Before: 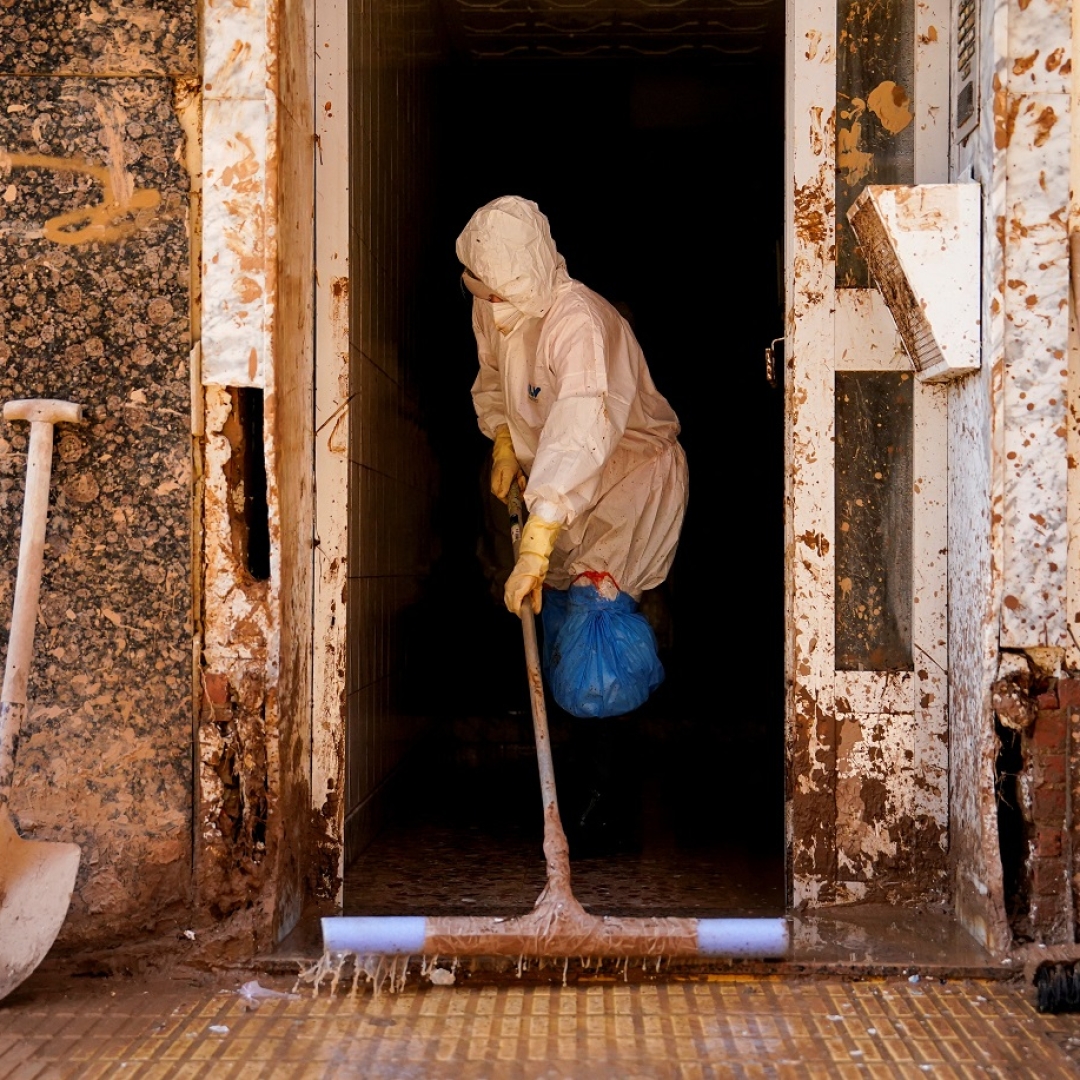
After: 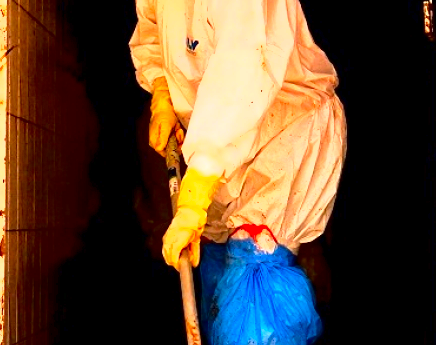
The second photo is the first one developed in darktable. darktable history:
exposure: black level correction 0.001, exposure 1.735 EV, compensate highlight preservation false
fill light: exposure -2 EV, width 8.6
contrast brightness saturation: saturation 0.5
crop: left 31.751%, top 32.172%, right 27.8%, bottom 35.83%
